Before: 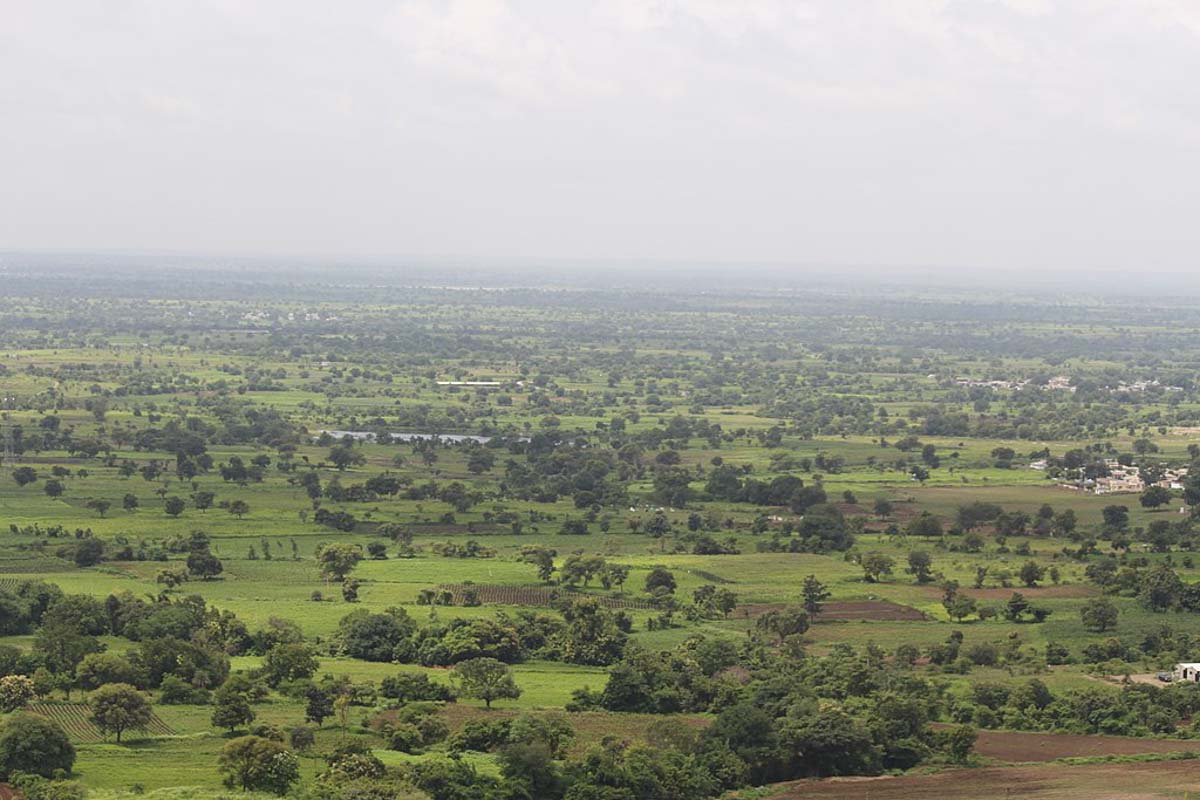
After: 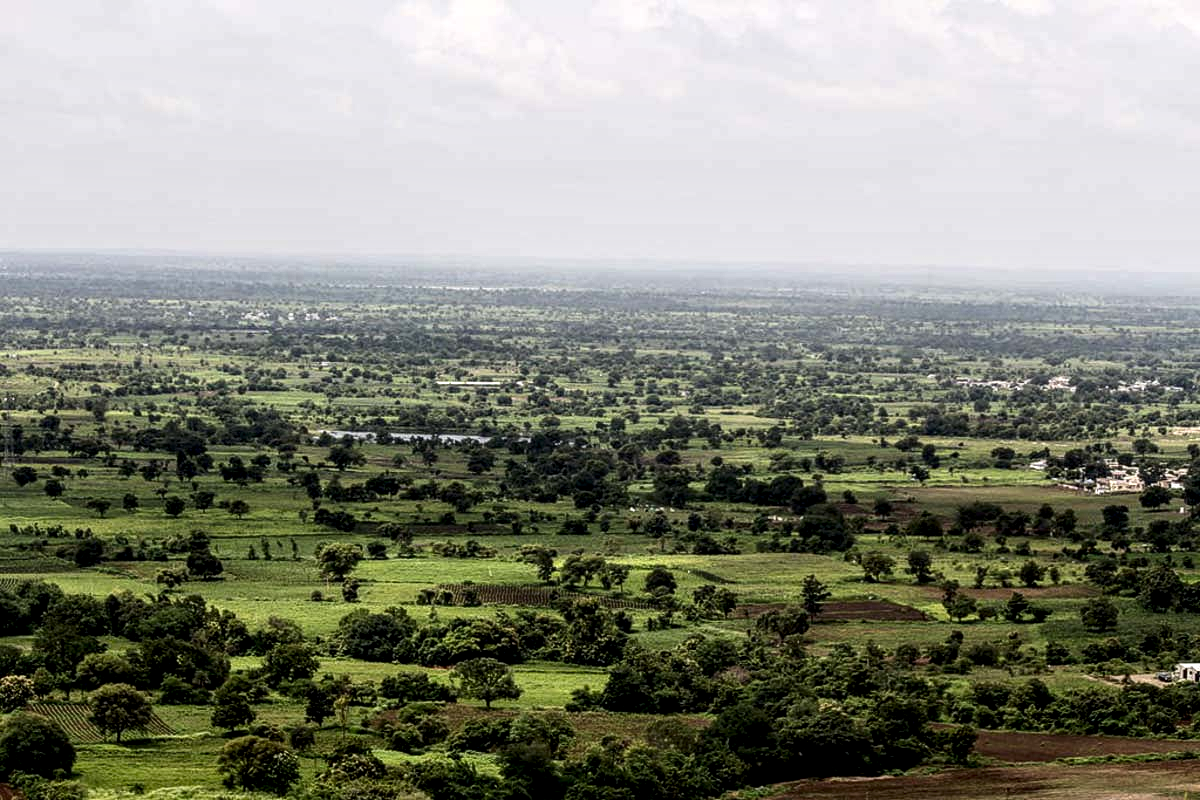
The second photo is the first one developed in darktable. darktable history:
contrast brightness saturation: contrast 0.19, brightness -0.24, saturation 0.11
local contrast: highlights 19%, detail 186%
